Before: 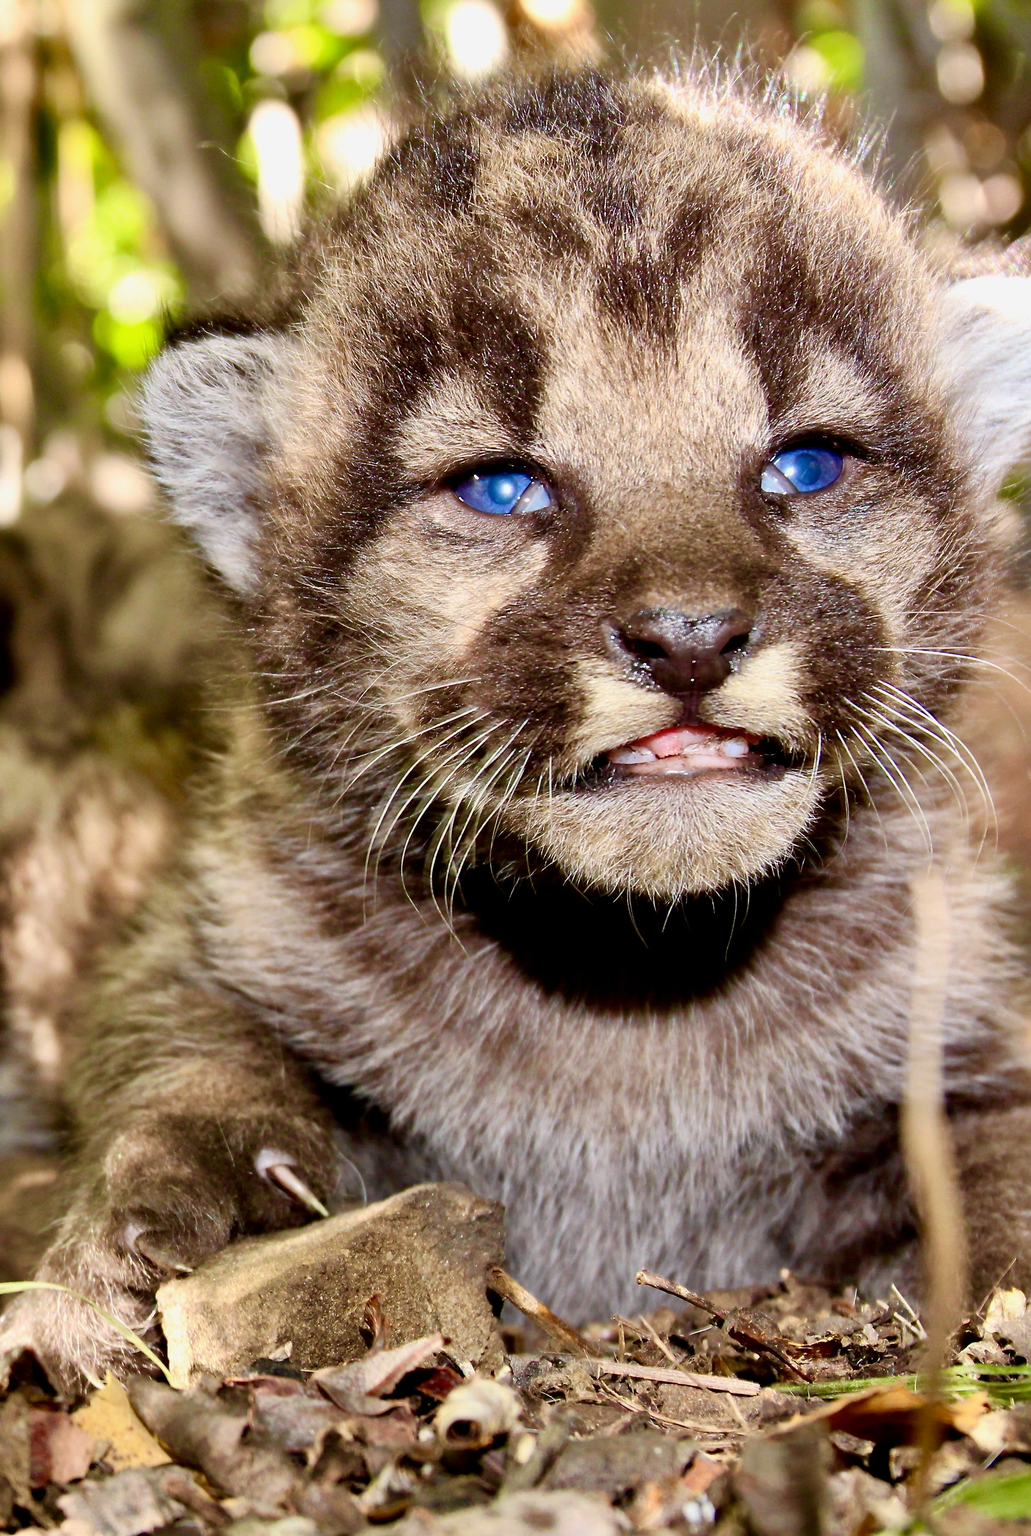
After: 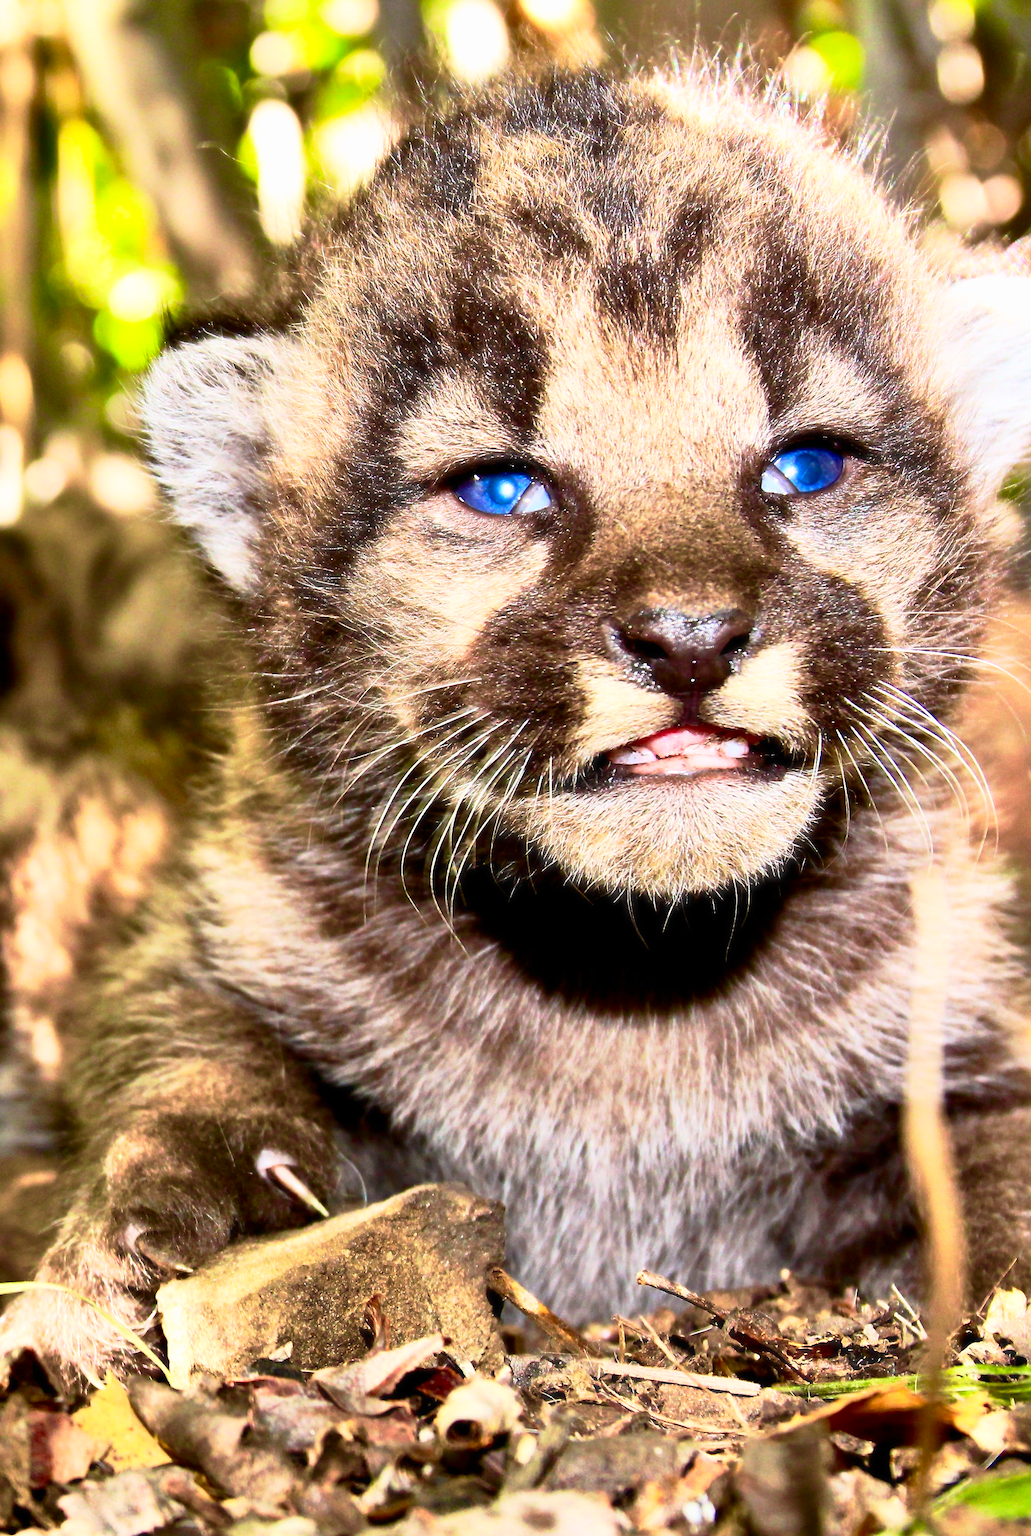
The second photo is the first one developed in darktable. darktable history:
haze removal: strength -0.104, compatibility mode true, adaptive false
base curve: curves: ch0 [(0, 0) (0.257, 0.25) (0.482, 0.586) (0.757, 0.871) (1, 1)], preserve colors none
contrast brightness saturation: contrast 0.233, brightness 0.101, saturation 0.295
